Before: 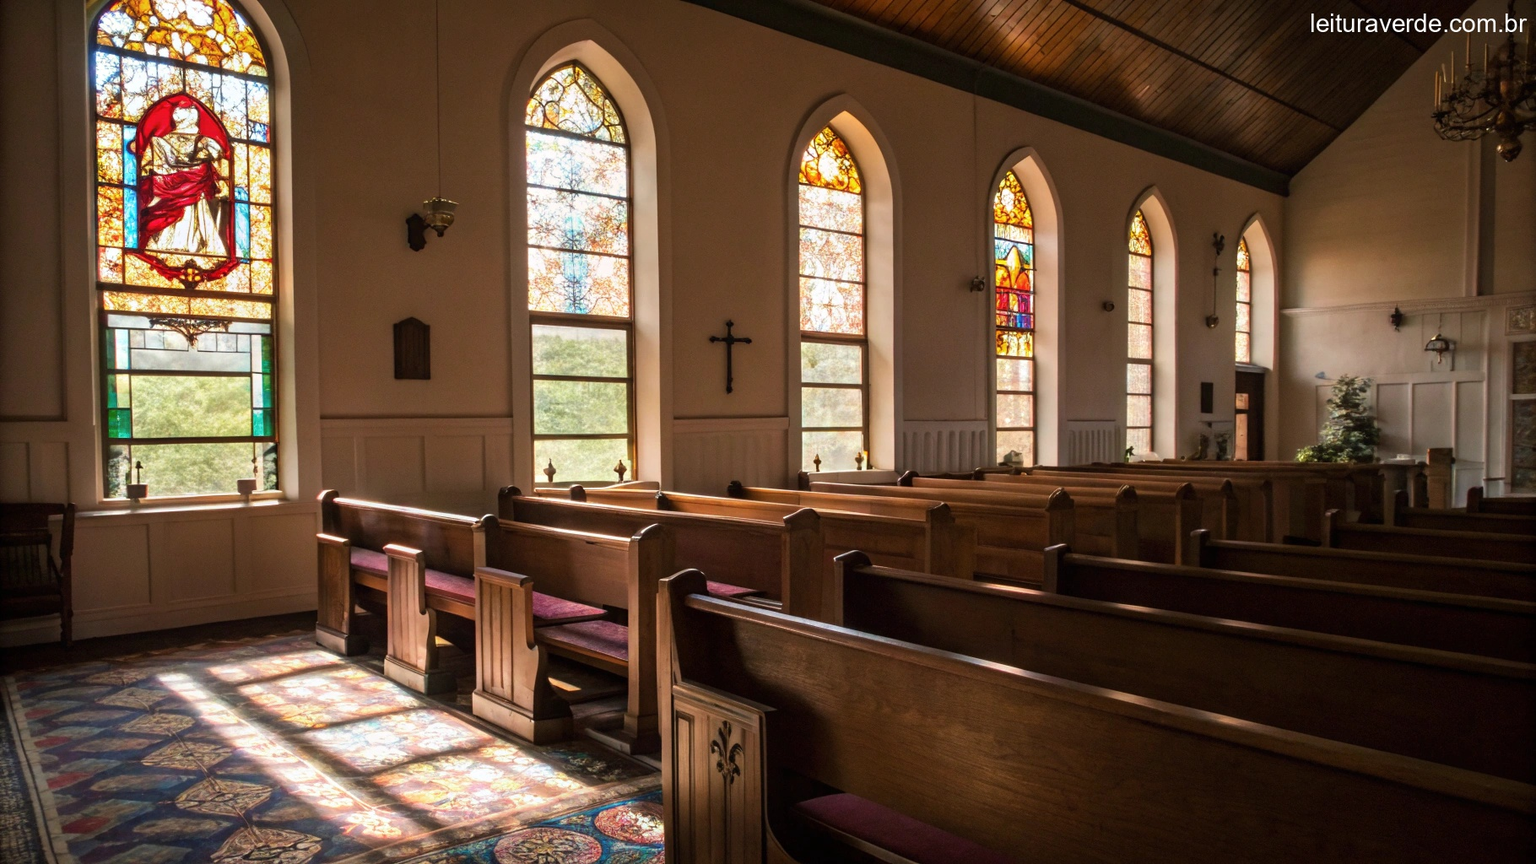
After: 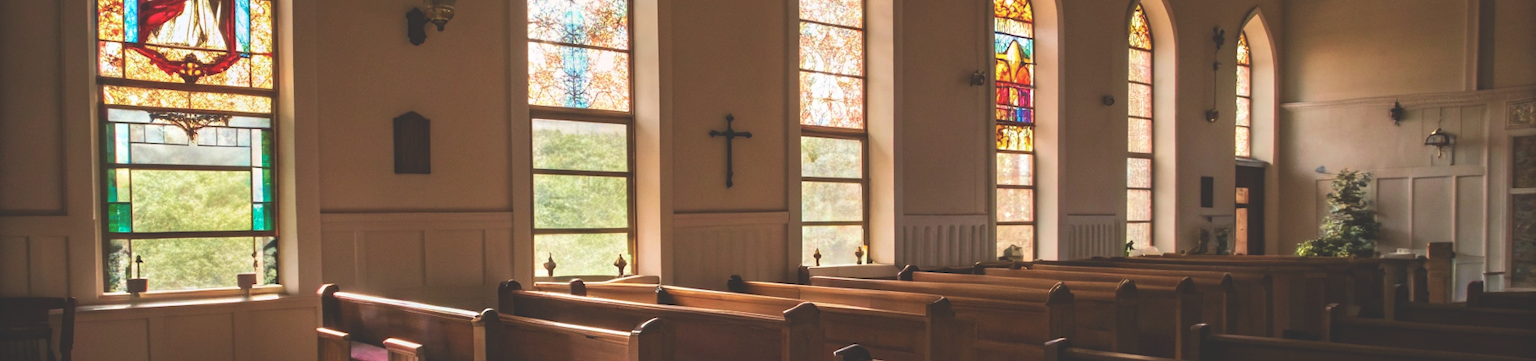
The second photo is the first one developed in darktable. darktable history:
crop and rotate: top 23.84%, bottom 34.294%
exposure: black level correction -0.028, compensate highlight preservation false
velvia: on, module defaults
